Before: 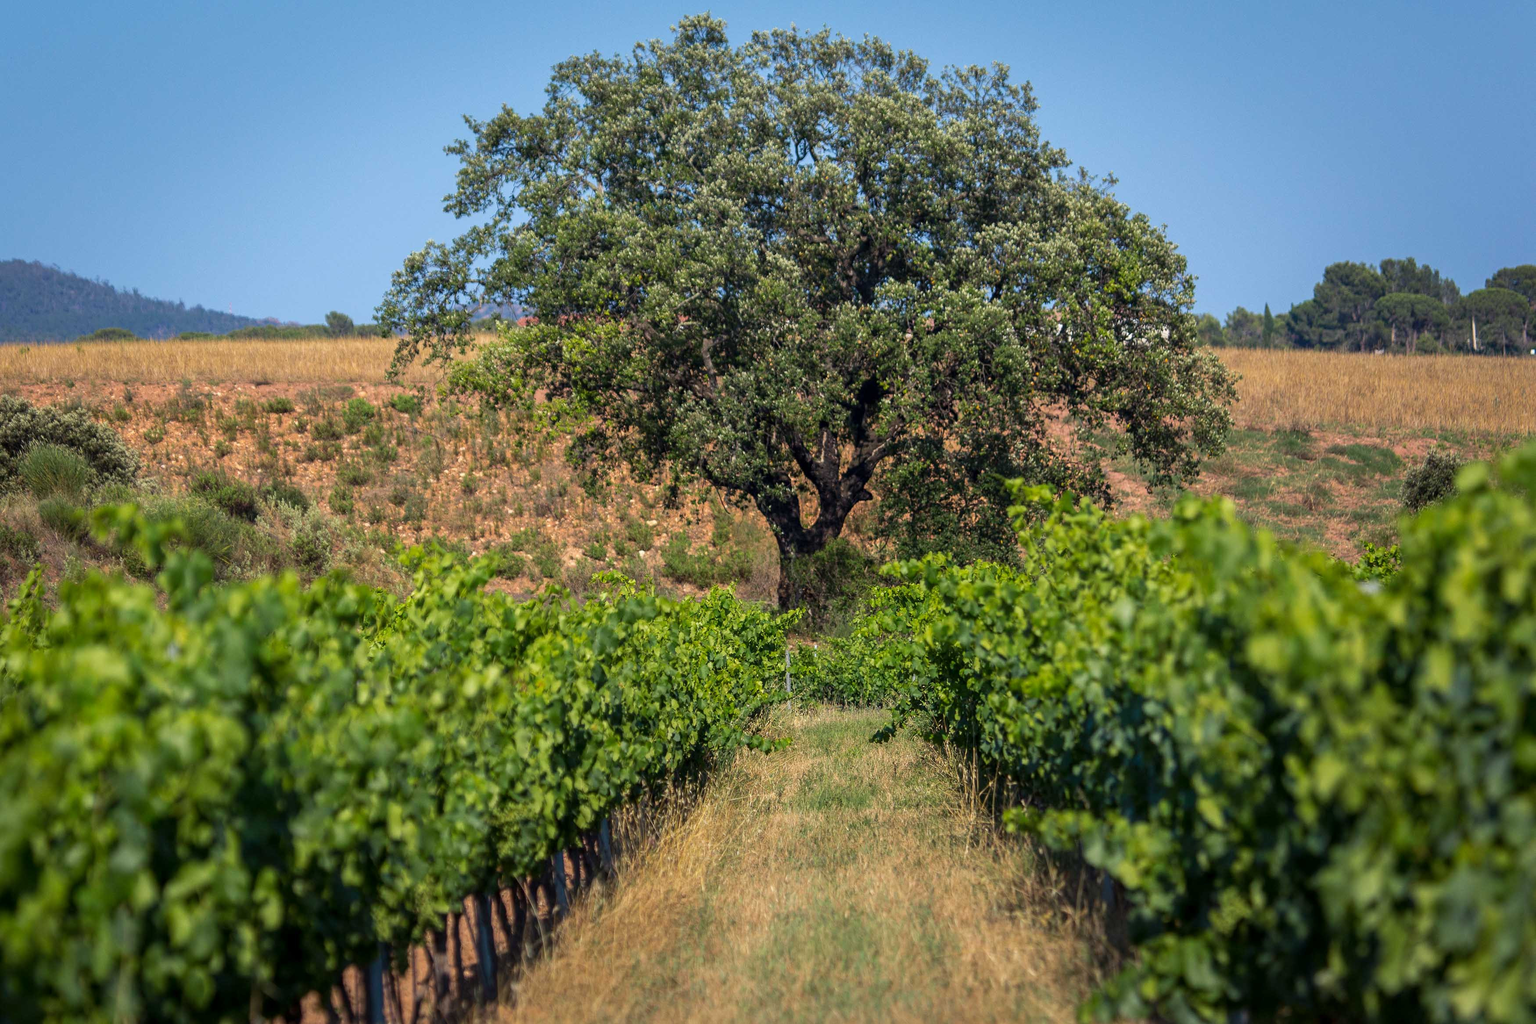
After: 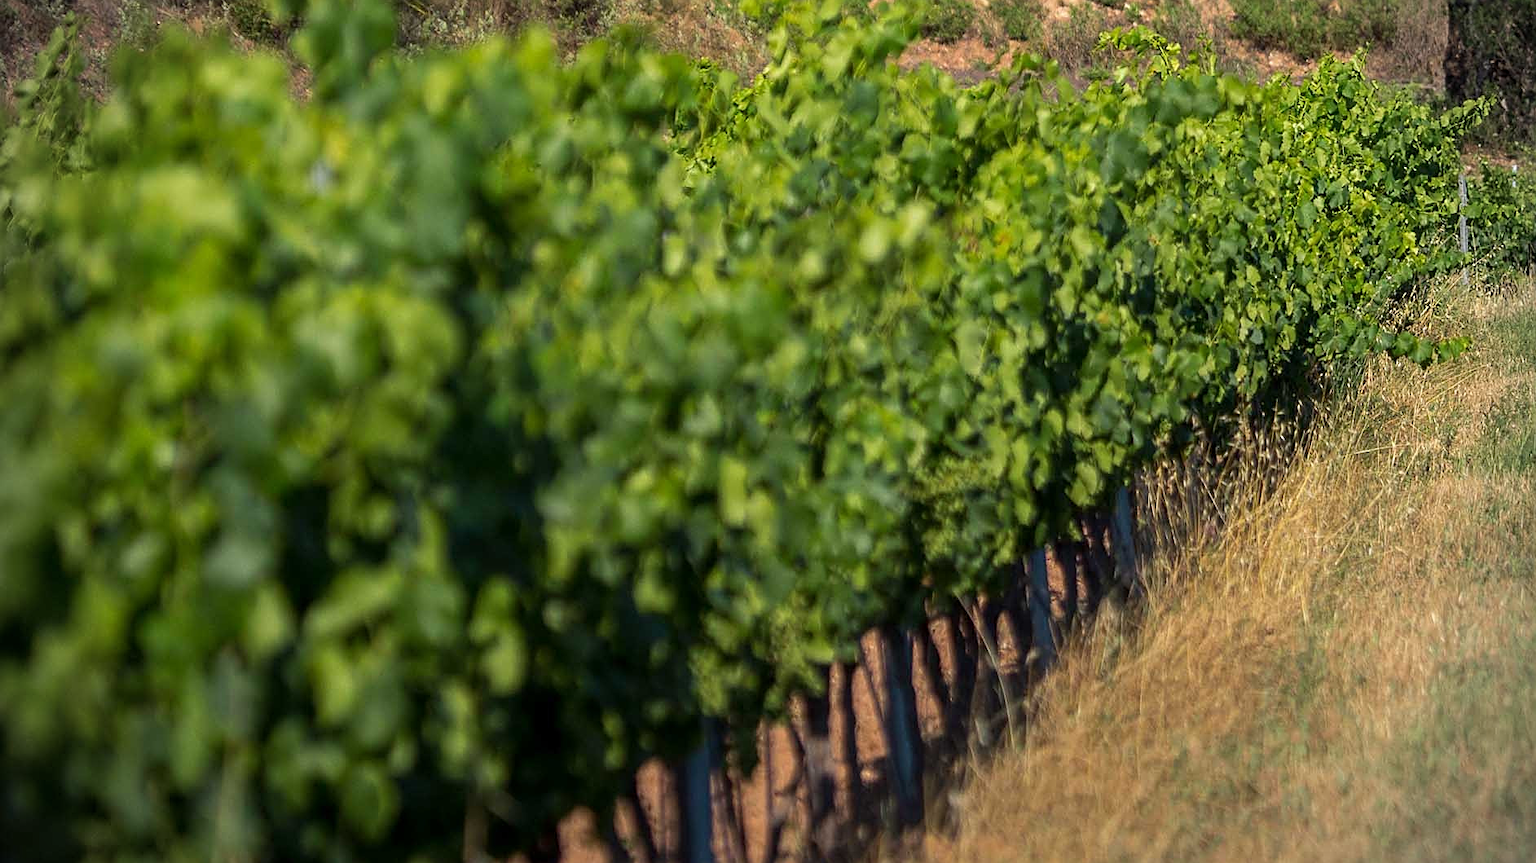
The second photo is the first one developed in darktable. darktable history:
crop and rotate: top 54.317%, right 46.117%, bottom 0.227%
sharpen: on, module defaults
vignetting: fall-off start 89.34%, fall-off radius 44.32%, width/height ratio 1.154
